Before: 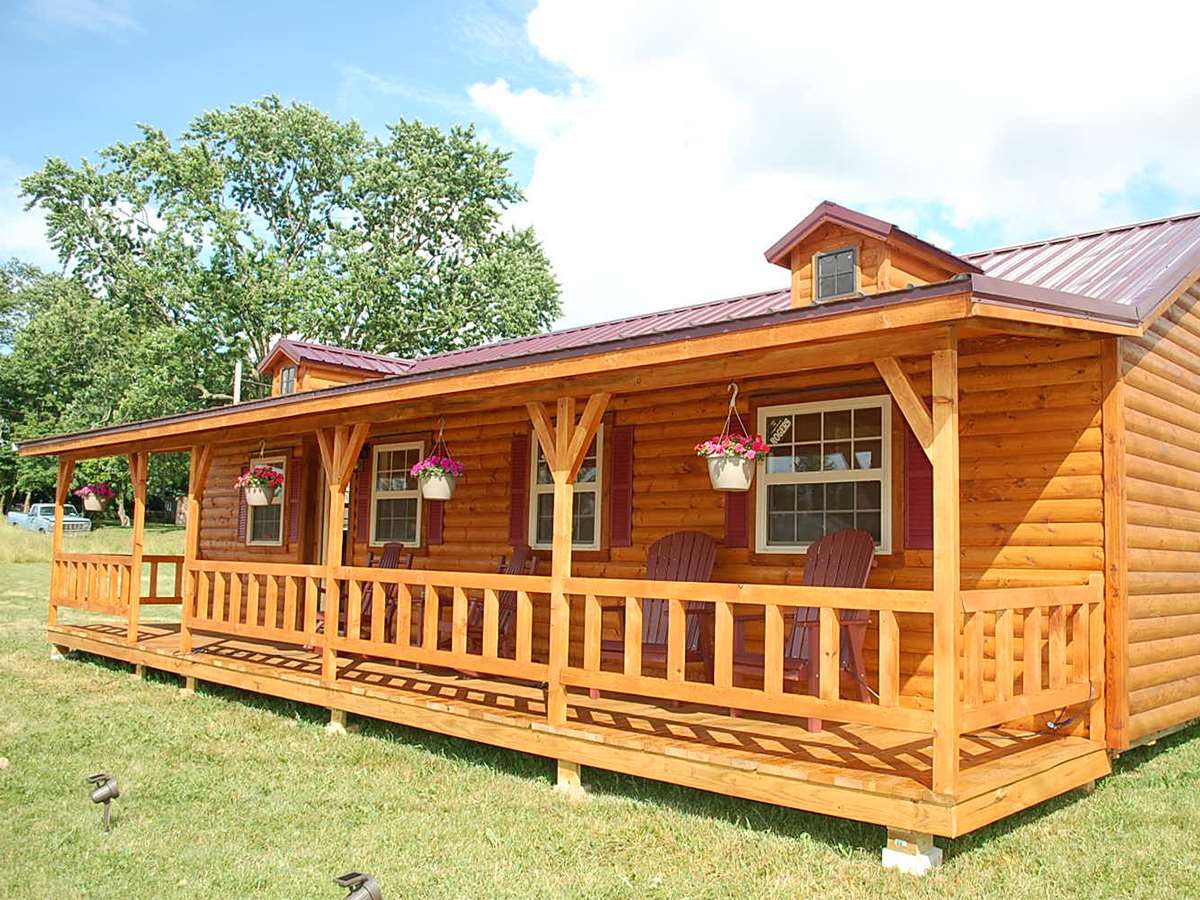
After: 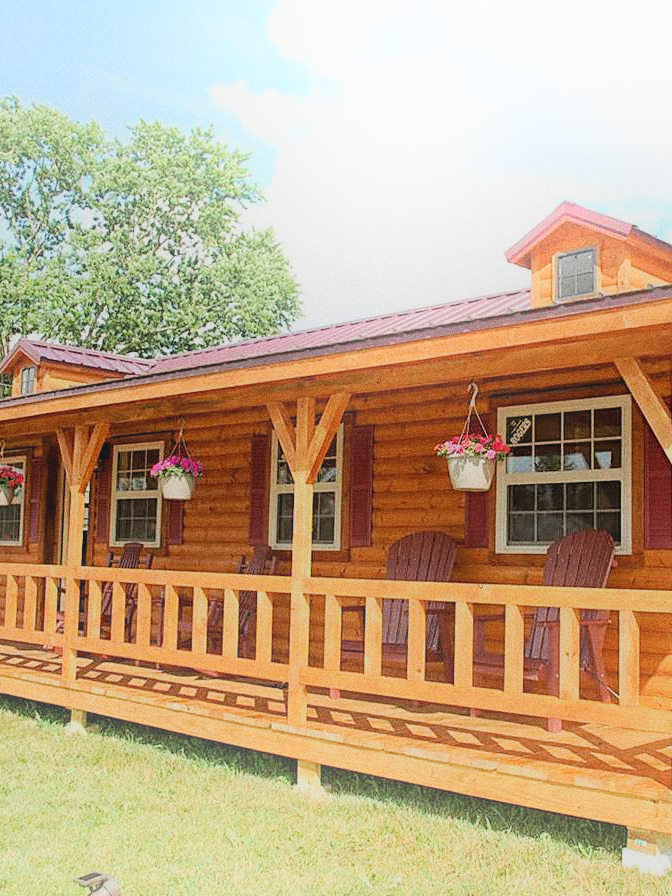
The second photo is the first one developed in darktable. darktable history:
grain: coarseness 8.68 ISO, strength 31.94%
filmic rgb: black relative exposure -4.38 EV, white relative exposure 4.56 EV, hardness 2.37, contrast 1.05
bloom: threshold 82.5%, strength 16.25%
crop: left 21.674%, right 22.086%
